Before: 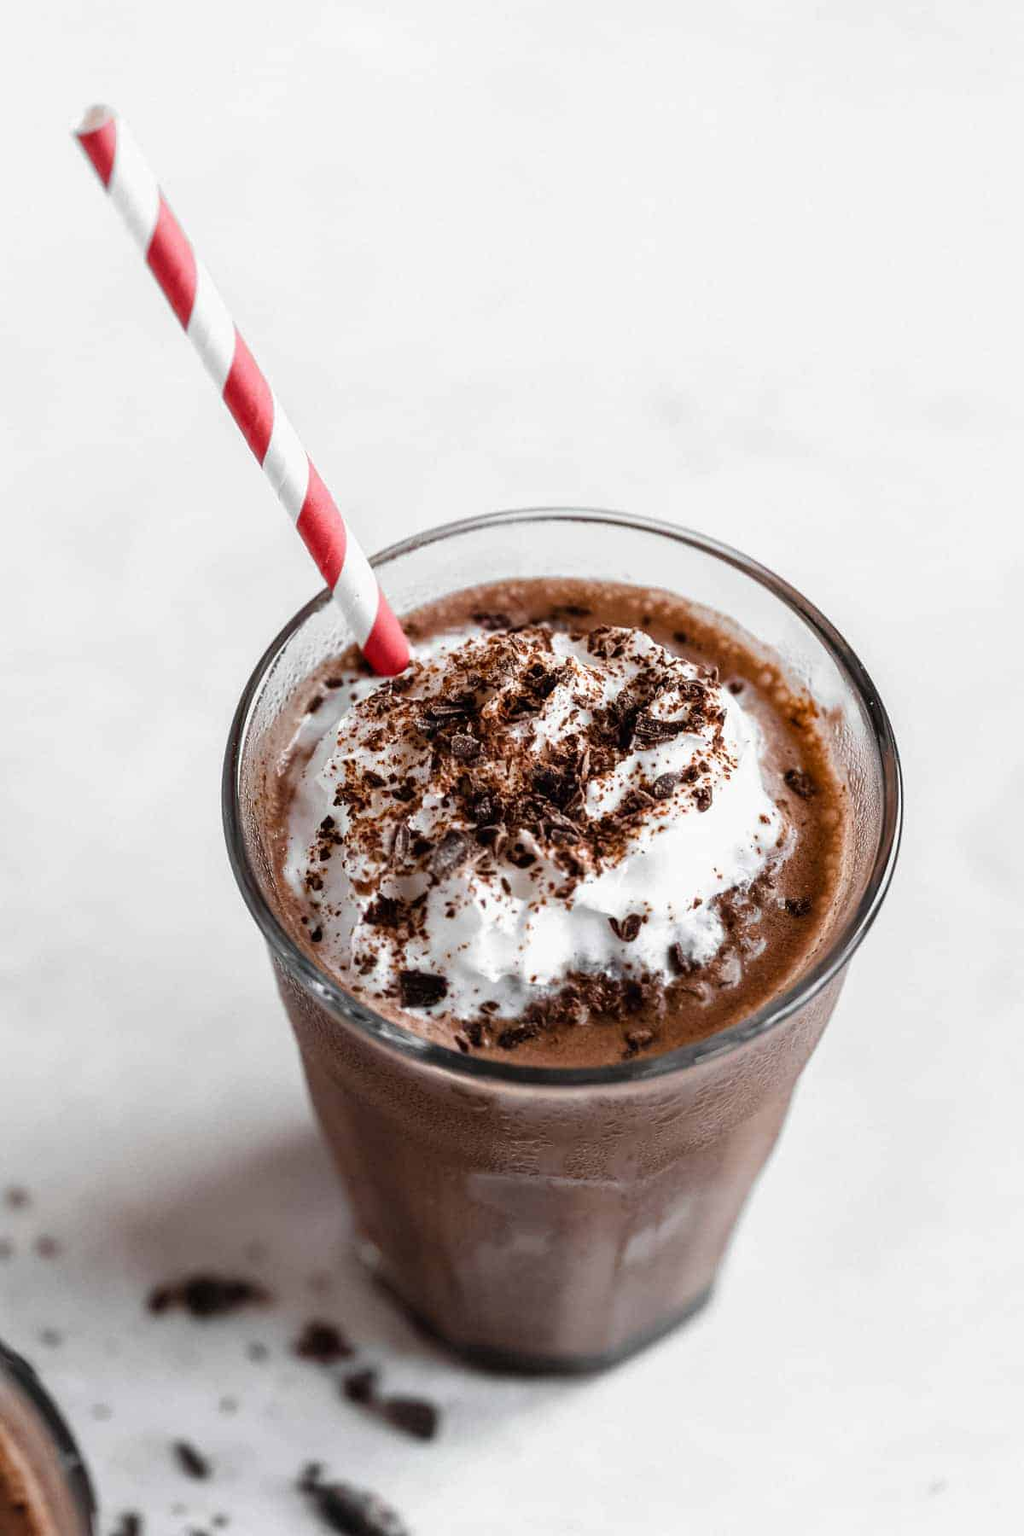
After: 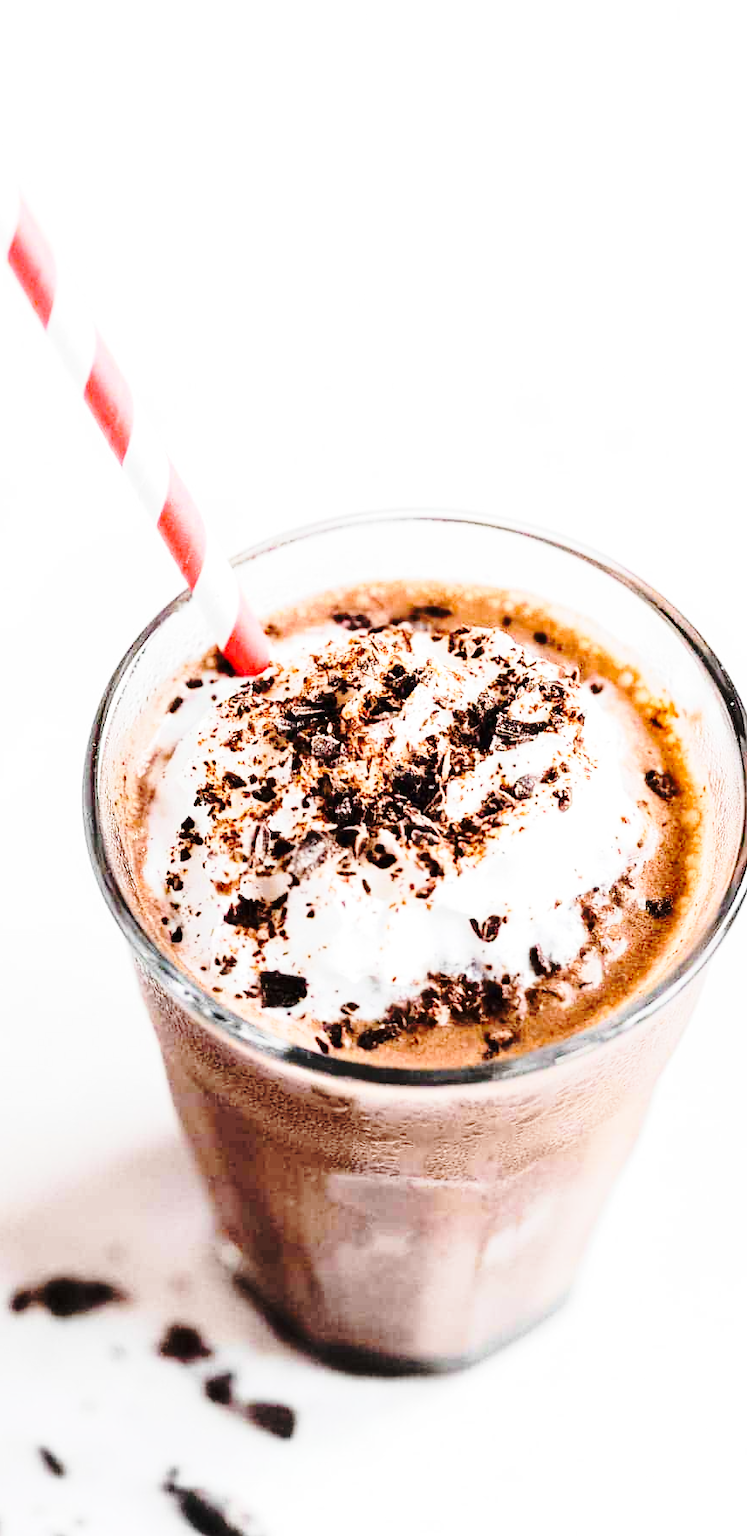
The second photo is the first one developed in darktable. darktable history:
tone equalizer: -7 EV 0.164 EV, -6 EV 0.575 EV, -5 EV 1.17 EV, -4 EV 1.3 EV, -3 EV 1.18 EV, -2 EV 0.6 EV, -1 EV 0.157 EV, edges refinement/feathering 500, mask exposure compensation -1.57 EV, preserve details no
base curve: curves: ch0 [(0, 0) (0.032, 0.037) (0.105, 0.228) (0.435, 0.76) (0.856, 0.983) (1, 1)], preserve colors none
crop: left 13.74%, top 0%, right 13.295%
